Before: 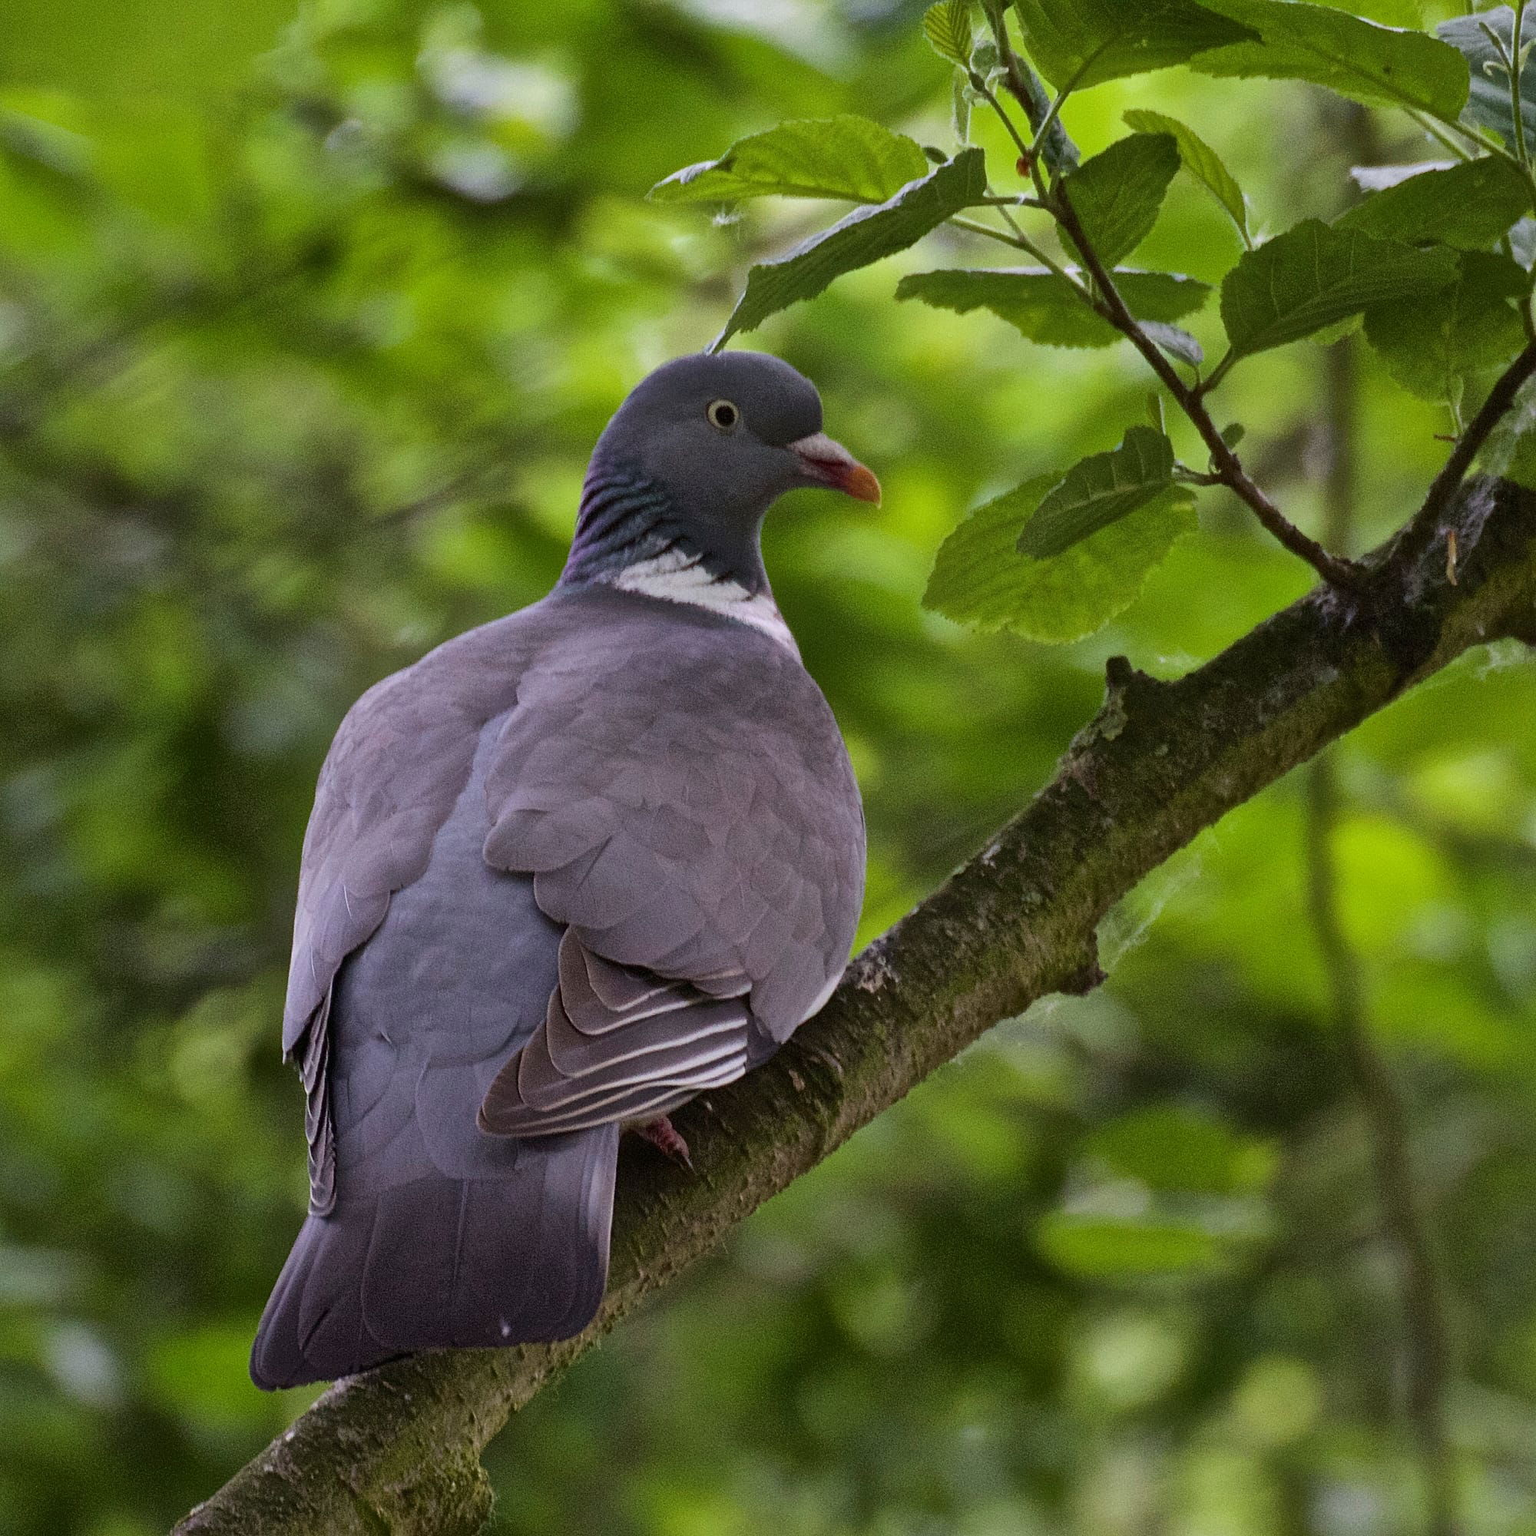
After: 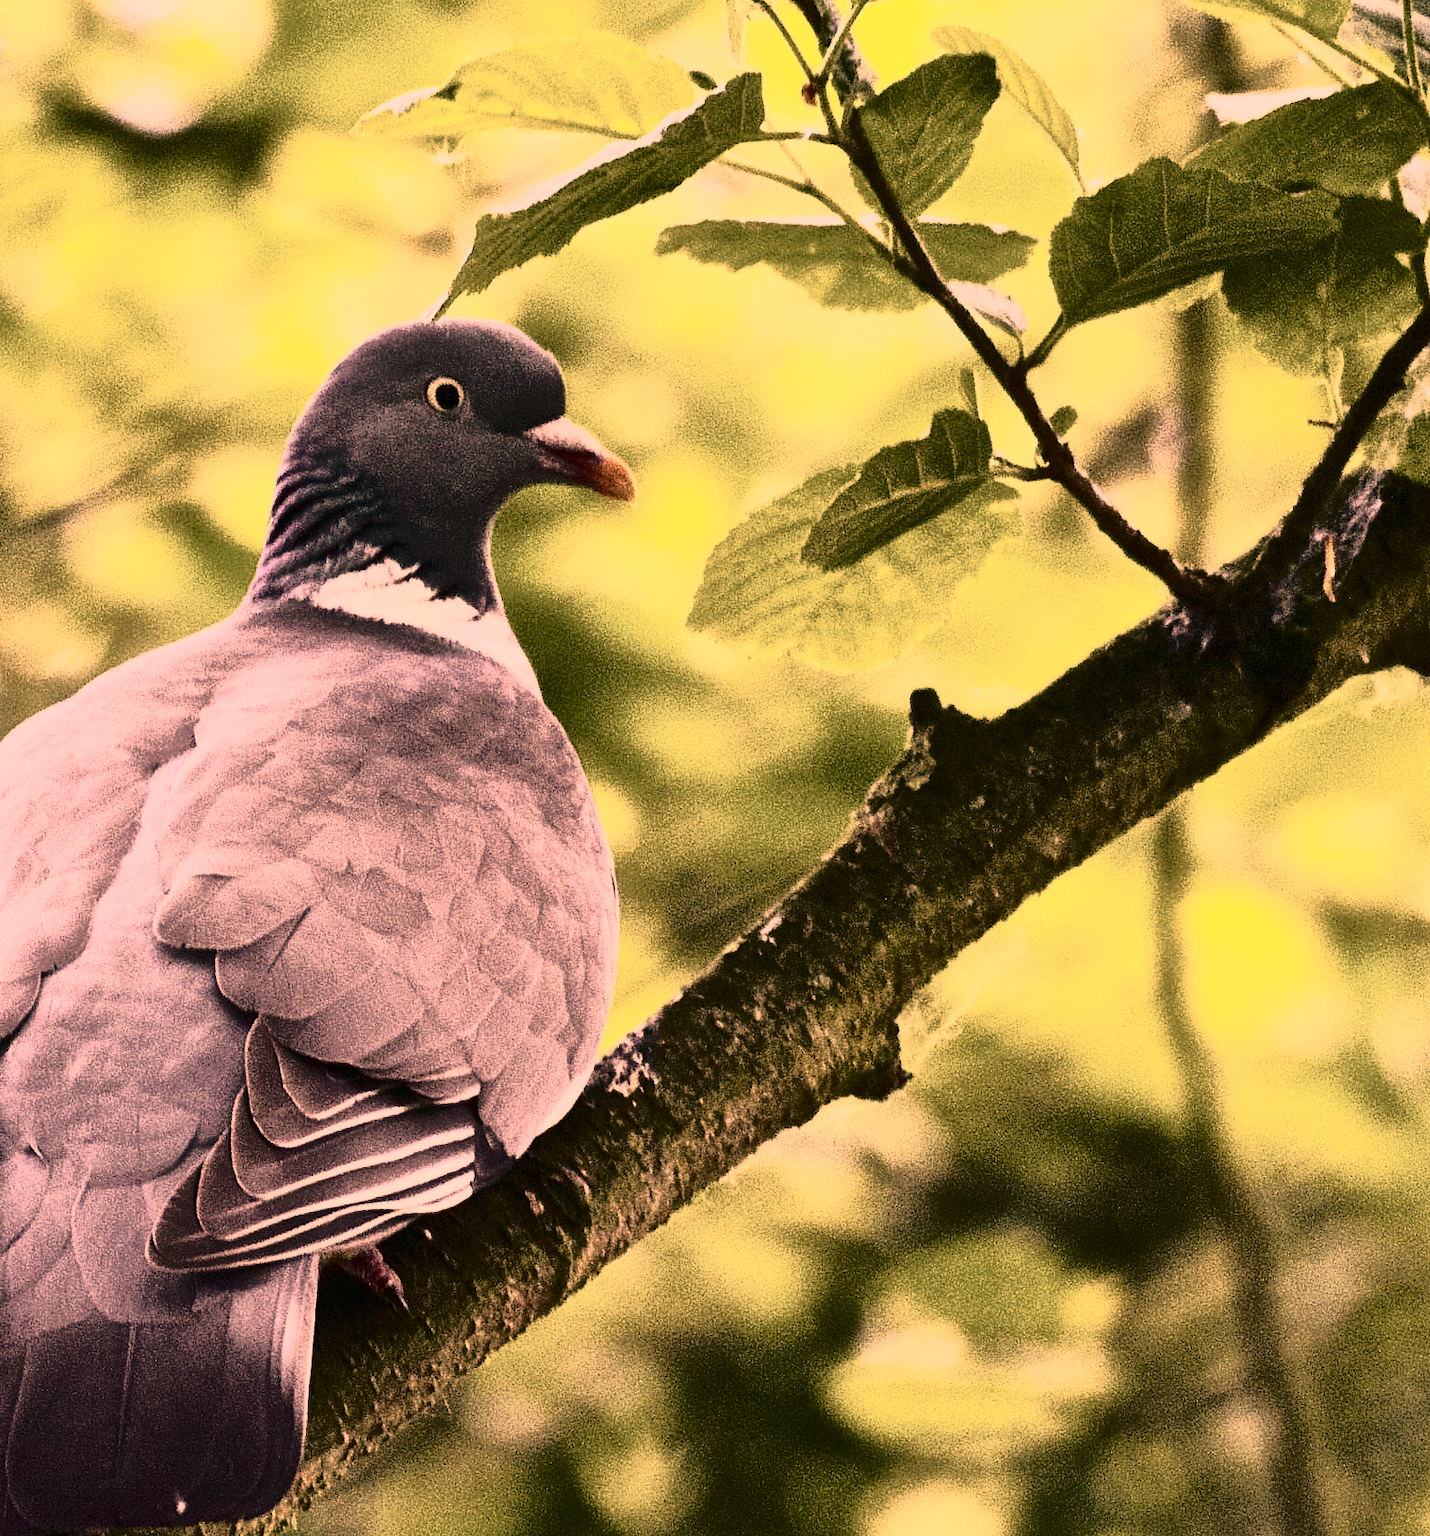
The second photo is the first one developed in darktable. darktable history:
contrast brightness saturation: contrast 0.376, brightness 0.105
crop: left 23.246%, top 5.845%, bottom 11.73%
exposure: exposure 0.779 EV, compensate highlight preservation false
tone curve: curves: ch0 [(0, 0) (0.081, 0.044) (0.192, 0.125) (0.283, 0.238) (0.416, 0.449) (0.495, 0.524) (0.661, 0.756) (0.788, 0.87) (1, 0.951)]; ch1 [(0, 0) (0.161, 0.092) (0.35, 0.33) (0.392, 0.392) (0.427, 0.426) (0.479, 0.472) (0.505, 0.497) (0.521, 0.524) (0.567, 0.56) (0.583, 0.592) (0.625, 0.627) (0.678, 0.733) (1, 1)]; ch2 [(0, 0) (0.346, 0.362) (0.404, 0.427) (0.502, 0.499) (0.531, 0.523) (0.544, 0.561) (0.58, 0.59) (0.629, 0.642) (0.717, 0.678) (1, 1)], color space Lab, independent channels, preserve colors none
color correction: highlights a* 39.37, highlights b* 39.99, saturation 0.687
